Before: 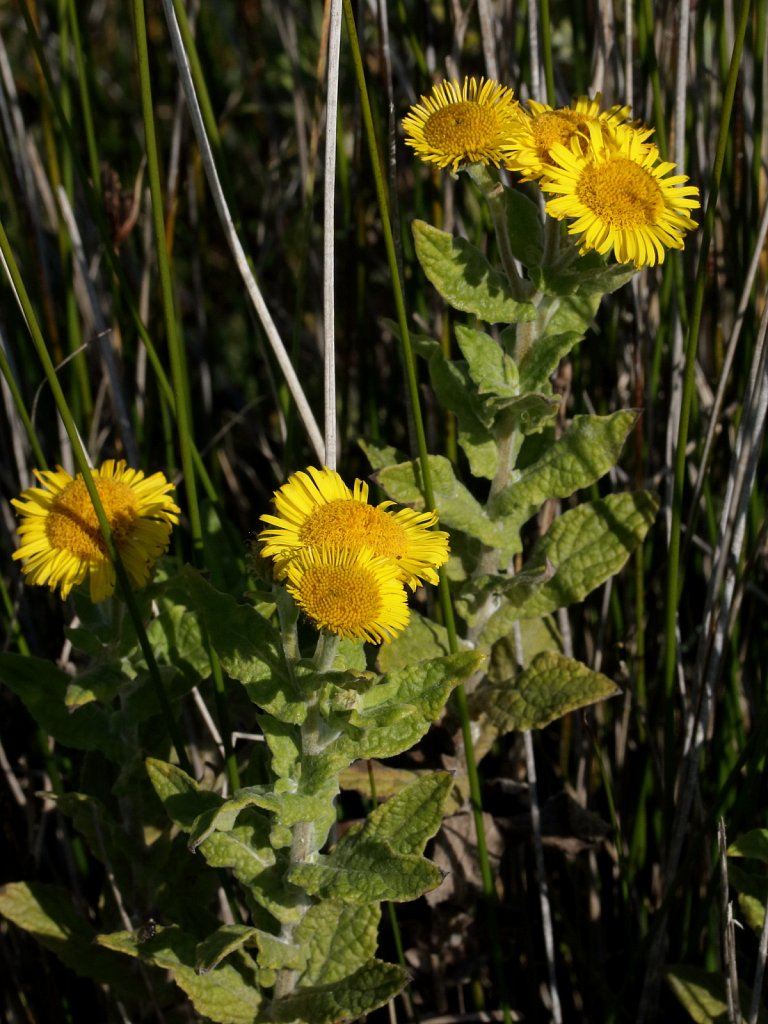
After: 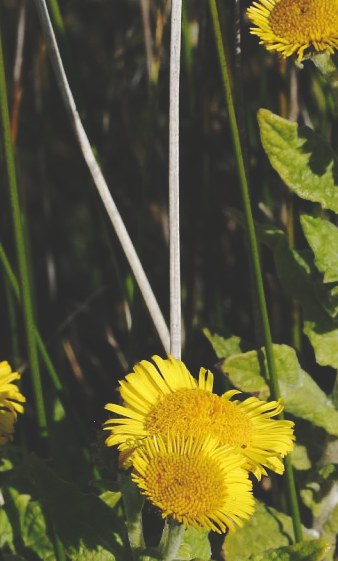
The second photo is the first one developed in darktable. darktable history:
base curve: curves: ch0 [(0, 0.024) (0.055, 0.065) (0.121, 0.166) (0.236, 0.319) (0.693, 0.726) (1, 1)], preserve colors none
crop: left 20.248%, top 10.86%, right 35.675%, bottom 34.321%
